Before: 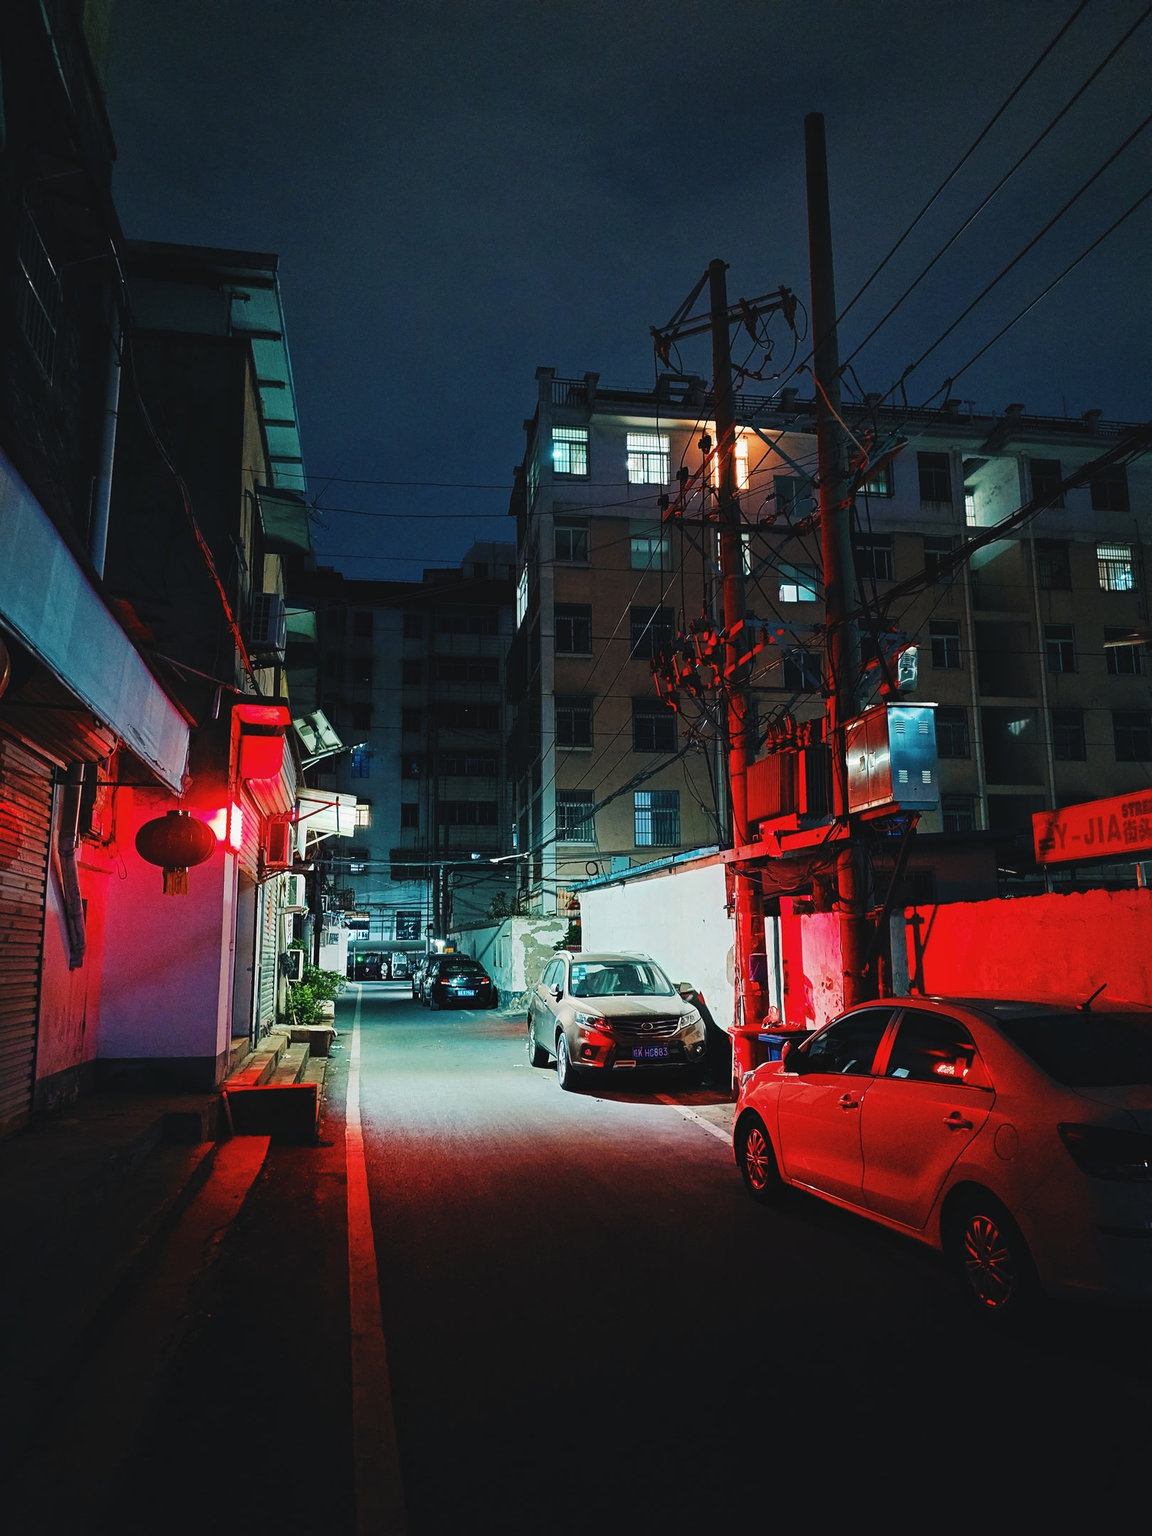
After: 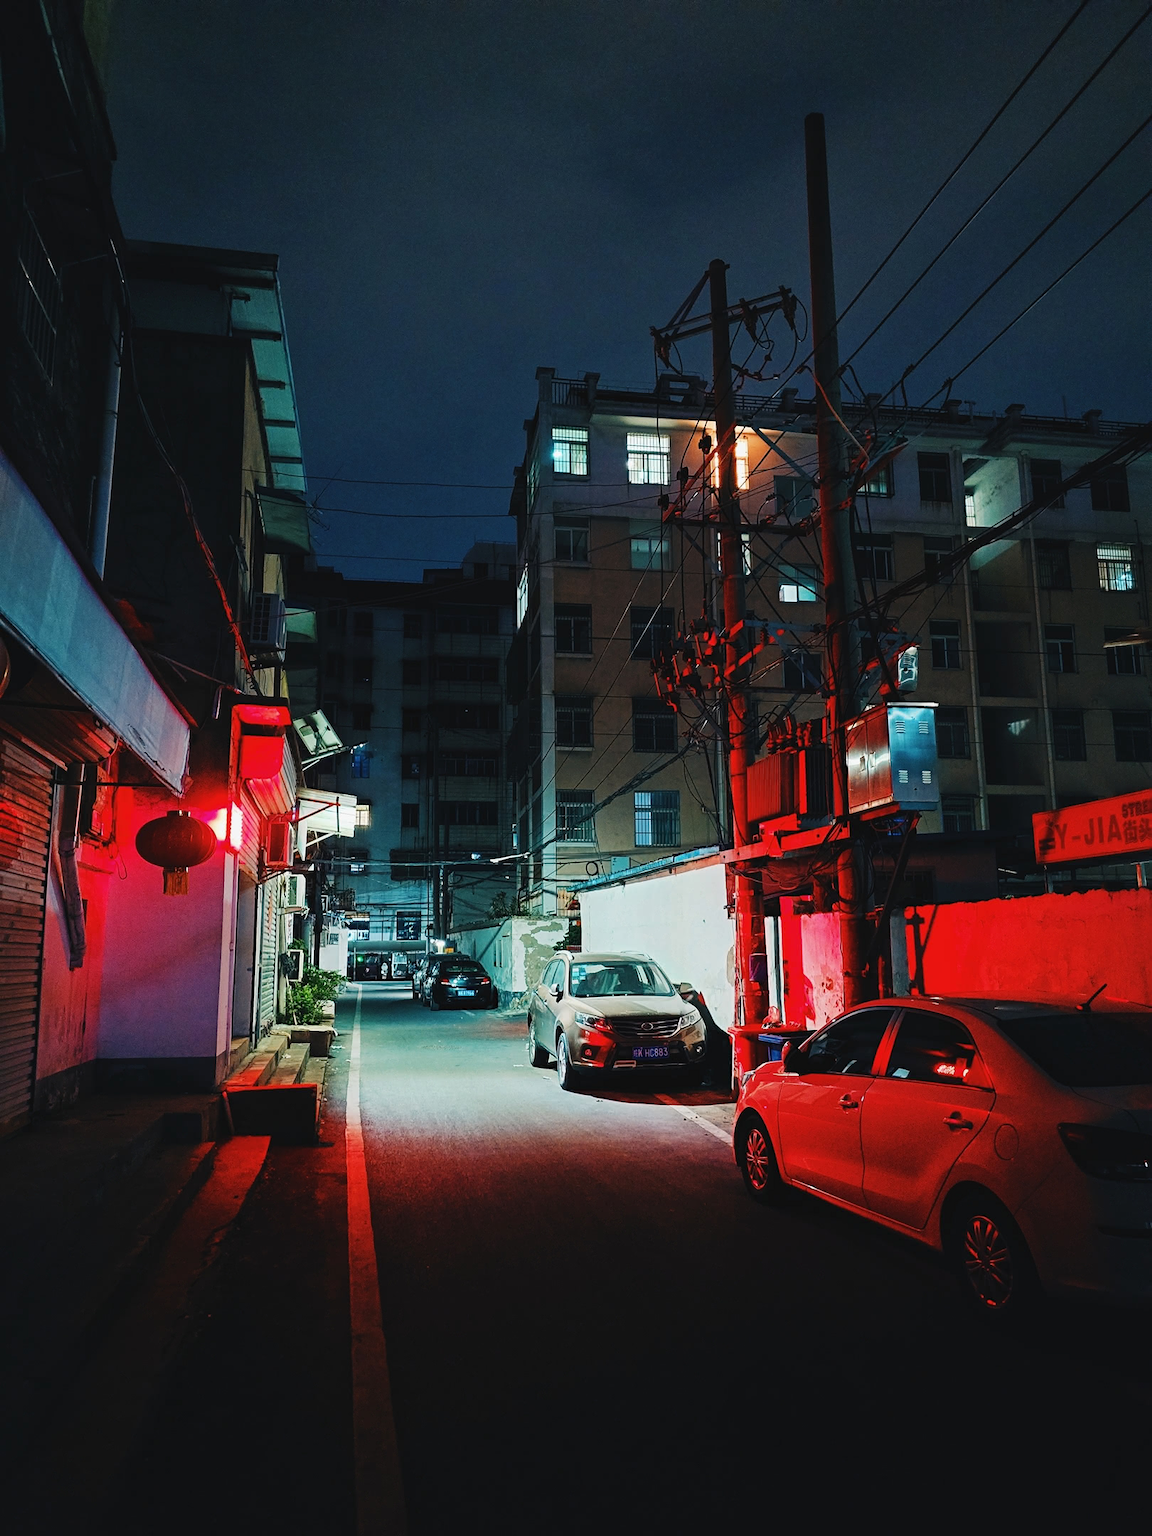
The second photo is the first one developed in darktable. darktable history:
exposure: black level correction 0.001
